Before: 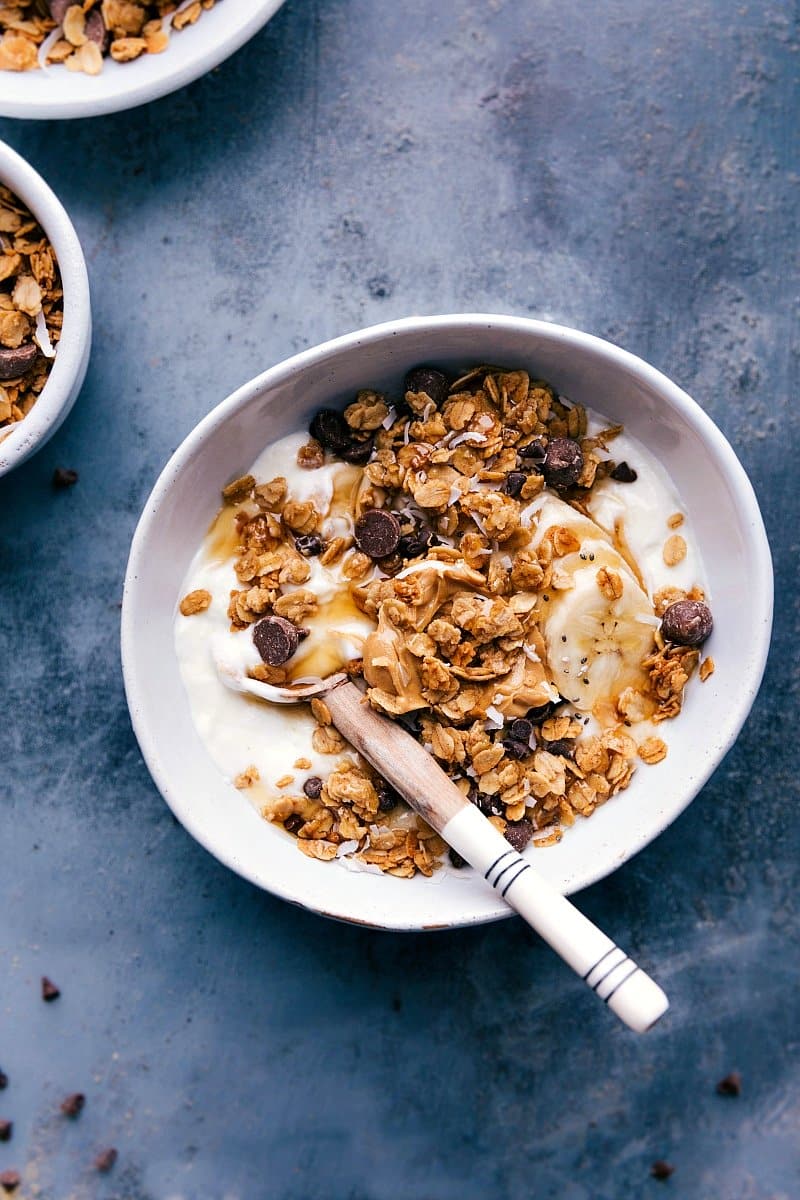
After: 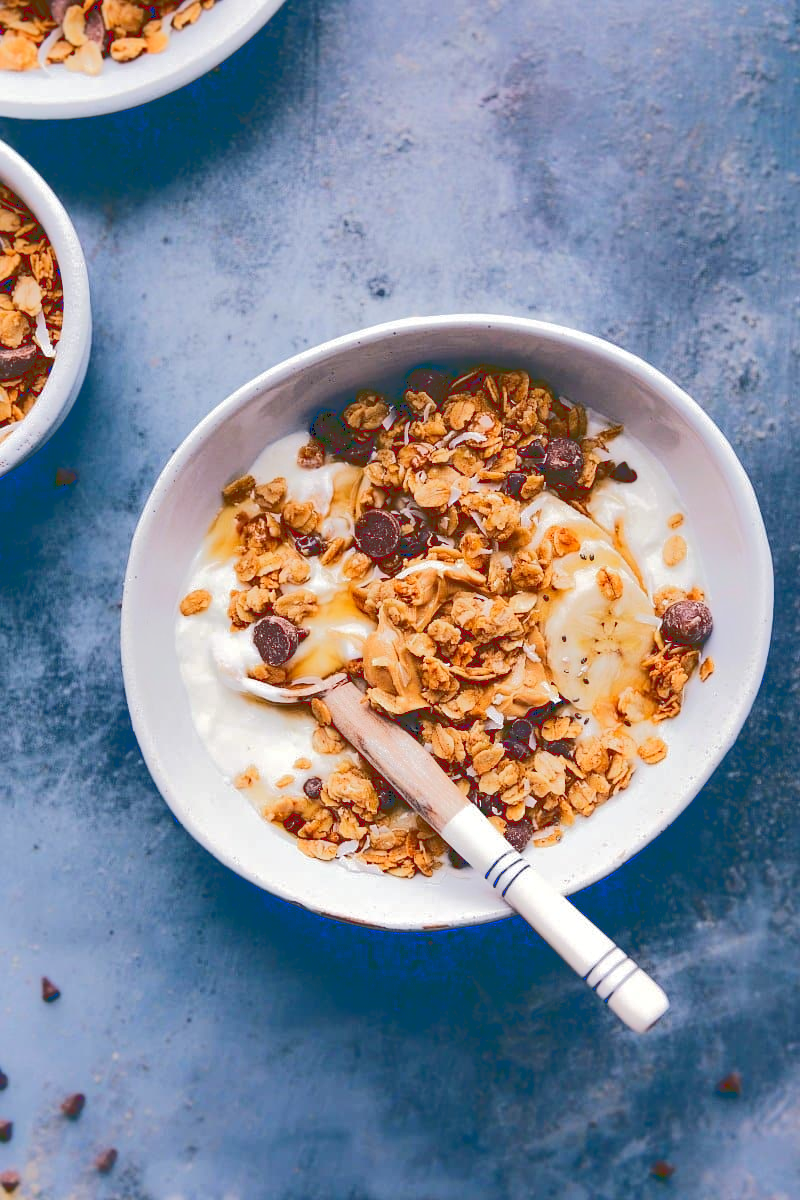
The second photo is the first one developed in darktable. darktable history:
tone curve: curves: ch0 [(0, 0) (0.003, 0.232) (0.011, 0.232) (0.025, 0.232) (0.044, 0.233) (0.069, 0.234) (0.1, 0.237) (0.136, 0.247) (0.177, 0.258) (0.224, 0.283) (0.277, 0.332) (0.335, 0.401) (0.399, 0.483) (0.468, 0.56) (0.543, 0.637) (0.623, 0.706) (0.709, 0.764) (0.801, 0.816) (0.898, 0.859) (1, 1)], color space Lab, linked channels, preserve colors none
